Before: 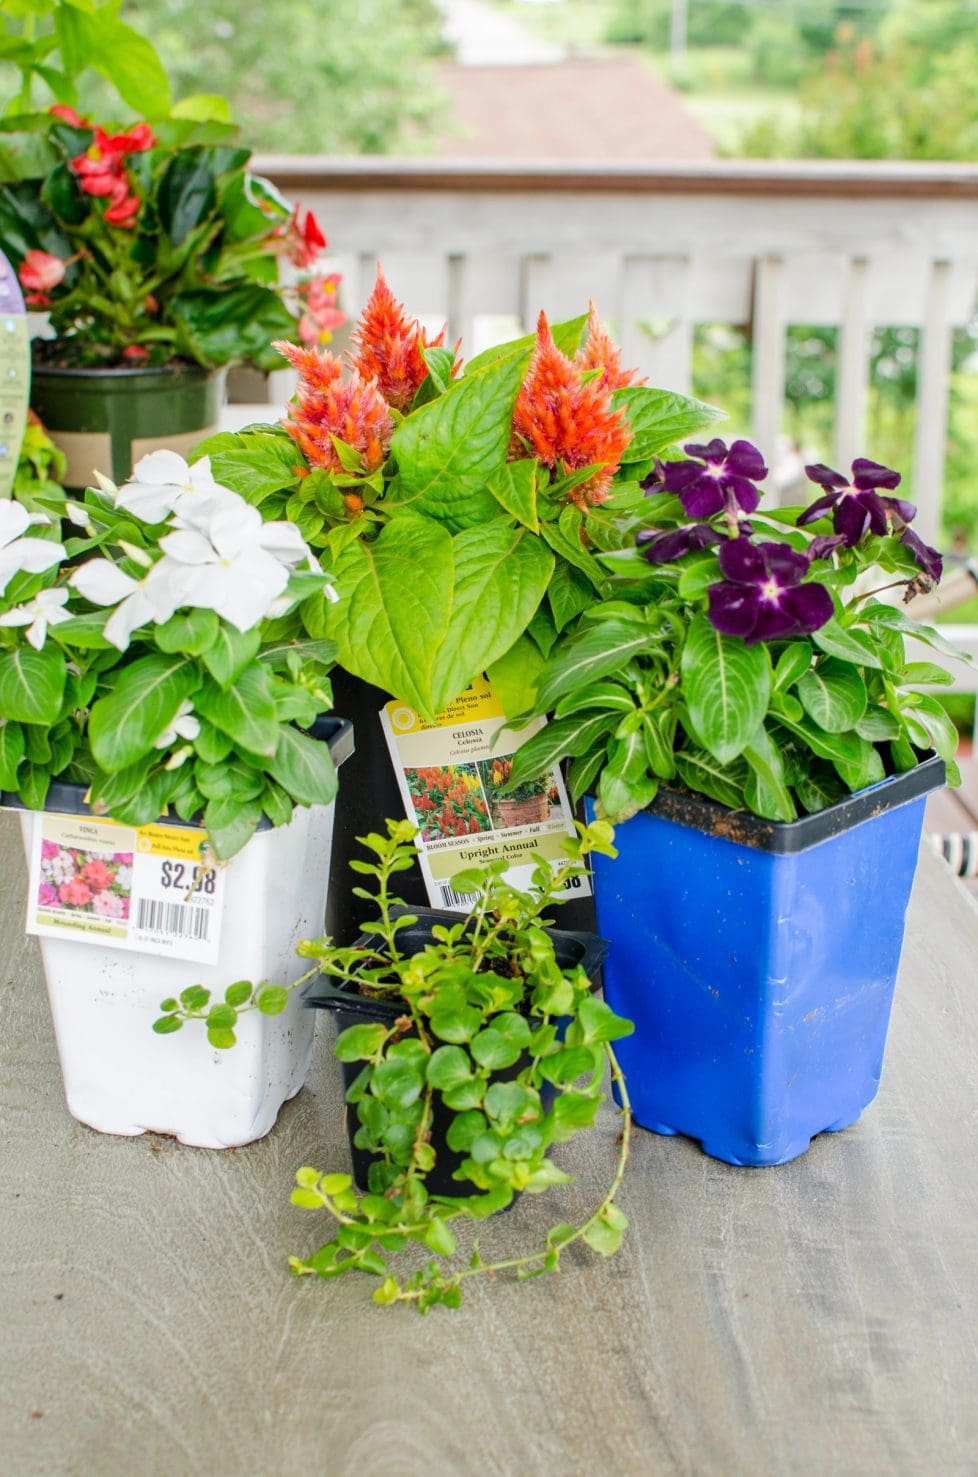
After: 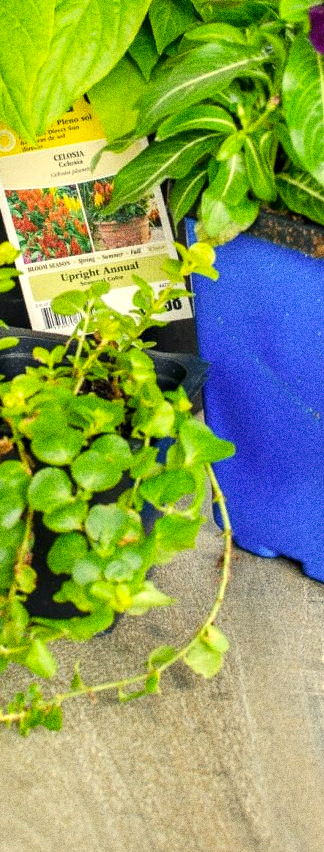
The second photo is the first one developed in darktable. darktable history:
color correction: highlights a* 1.39, highlights b* 17.83
exposure: black level correction 0.001, exposure 0.5 EV, compensate exposure bias true, compensate highlight preservation false
crop: left 40.878%, top 39.176%, right 25.993%, bottom 3.081%
grain: strength 49.07%
shadows and highlights: shadows 35, highlights -35, soften with gaussian
white balance: red 0.986, blue 1.01
